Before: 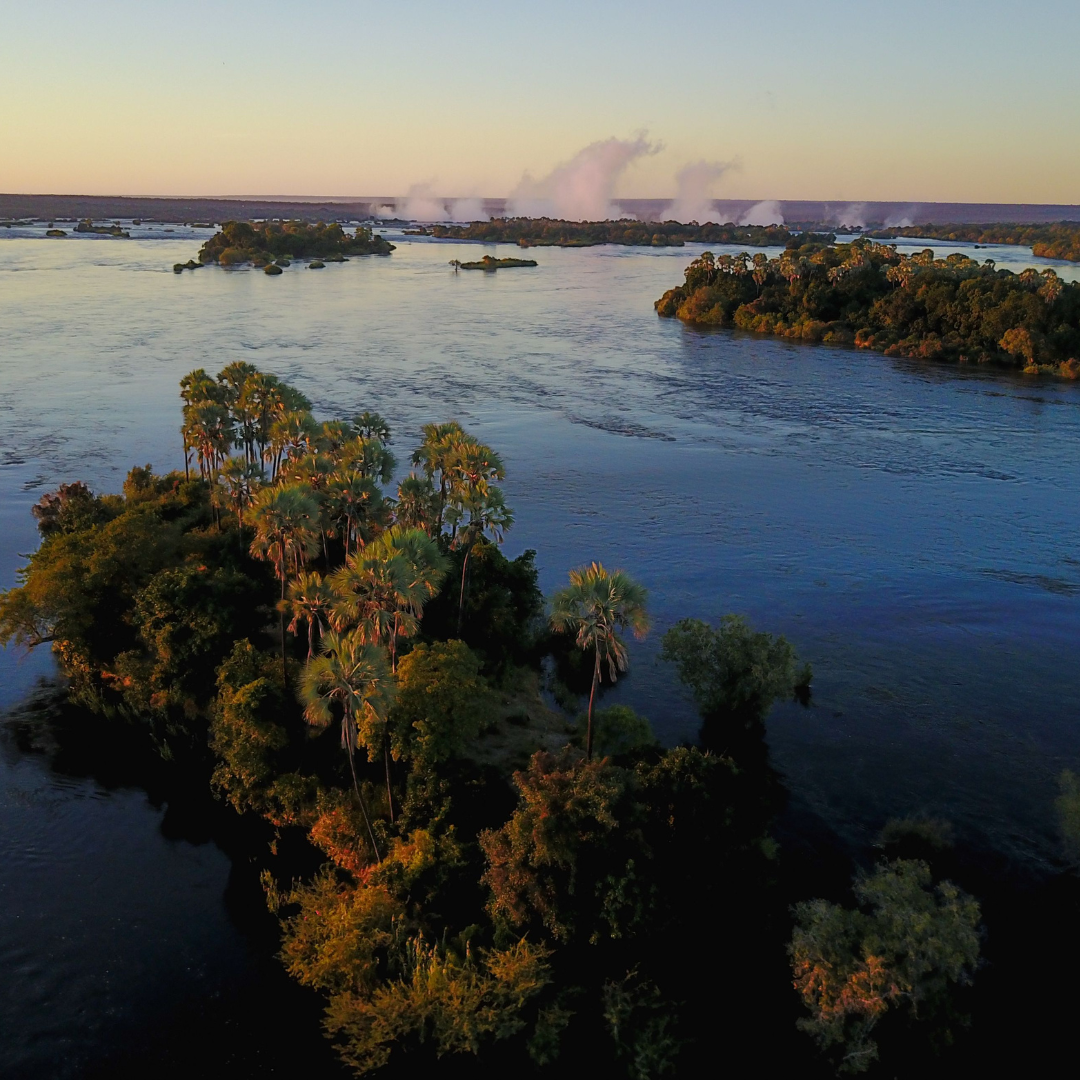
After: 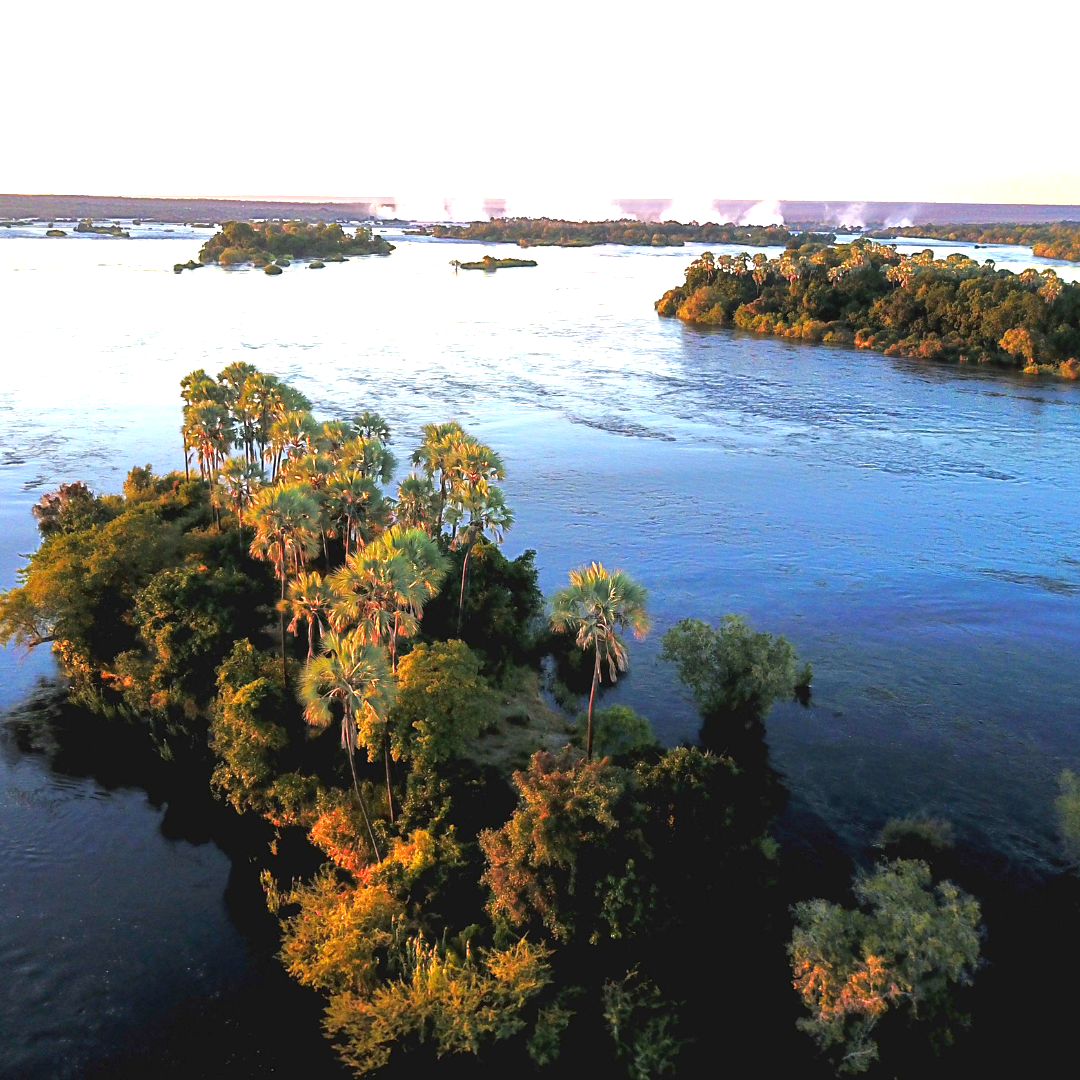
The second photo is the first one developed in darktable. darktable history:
exposure: exposure 1.994 EV, compensate highlight preservation false
